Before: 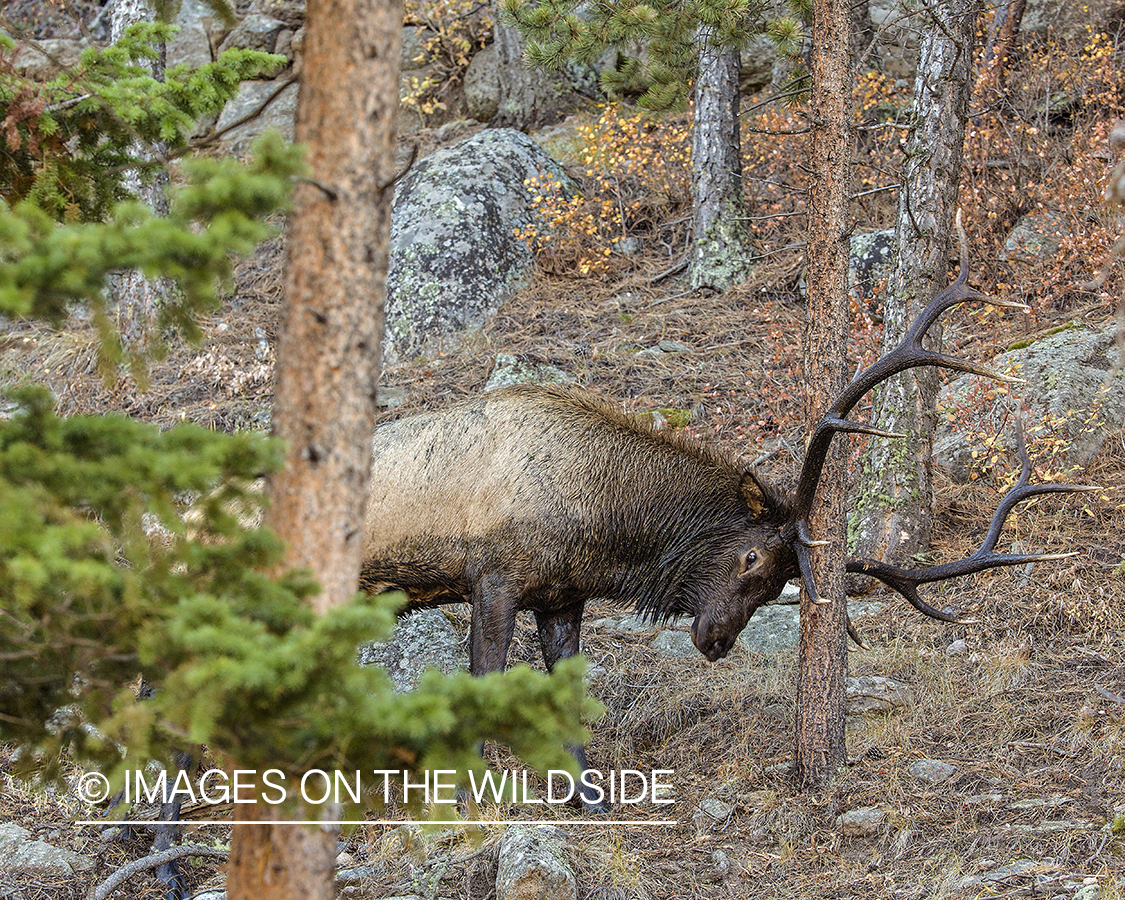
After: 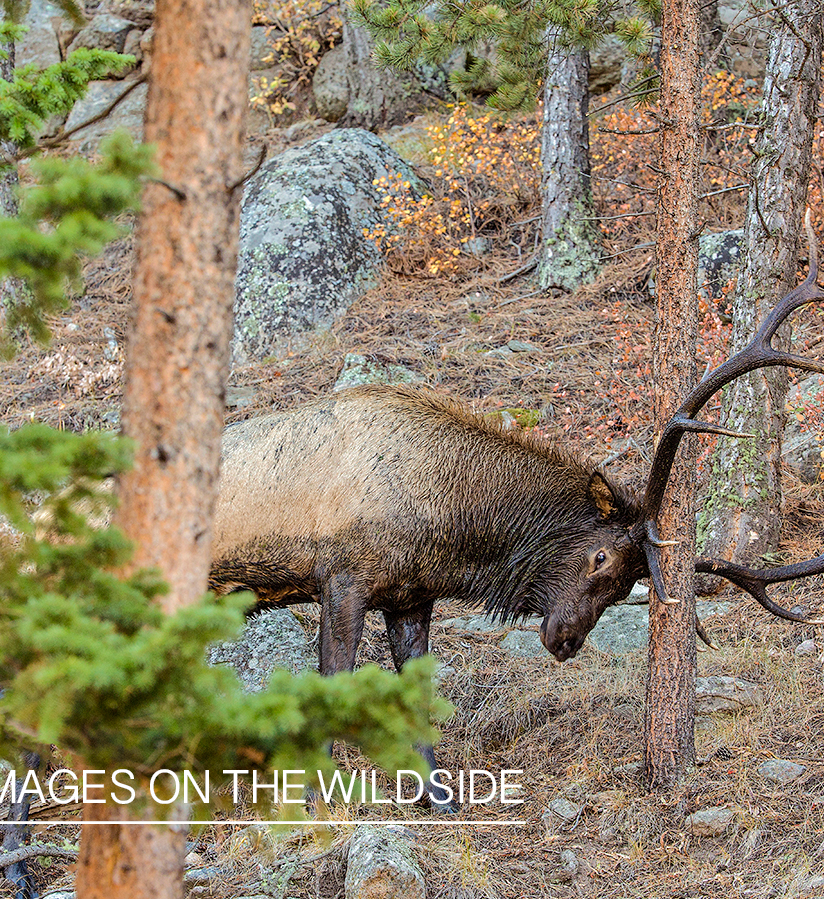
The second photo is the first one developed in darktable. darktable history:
base curve: curves: ch0 [(0, 0) (0.262, 0.32) (0.722, 0.705) (1, 1)]
crop: left 13.443%, right 13.31%
